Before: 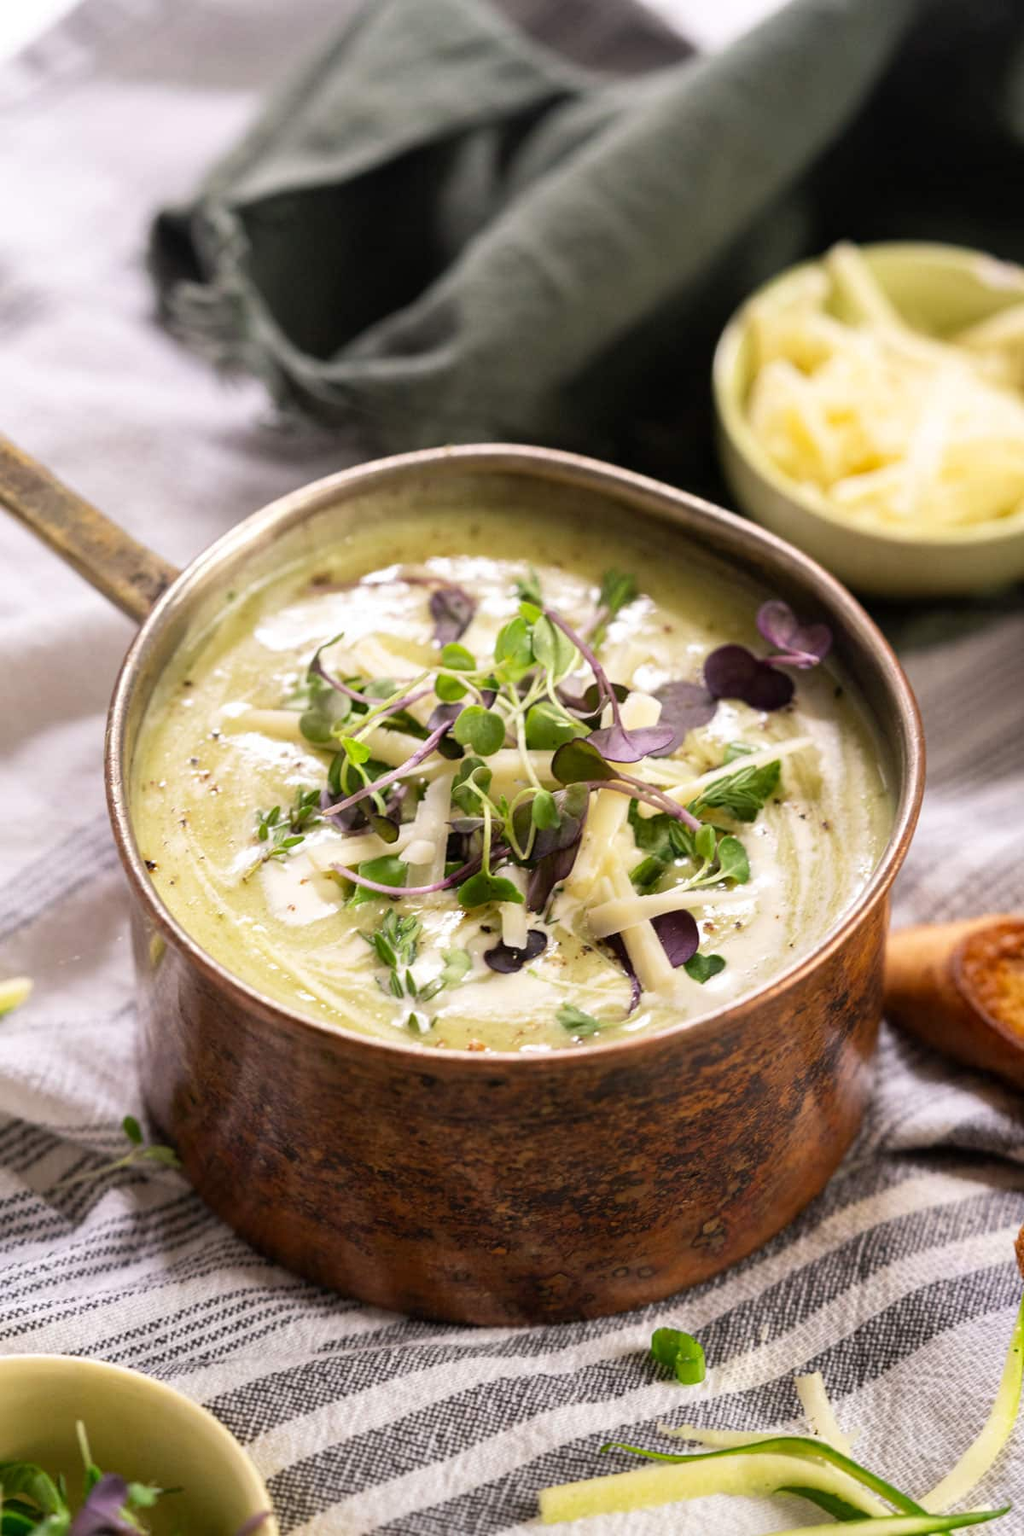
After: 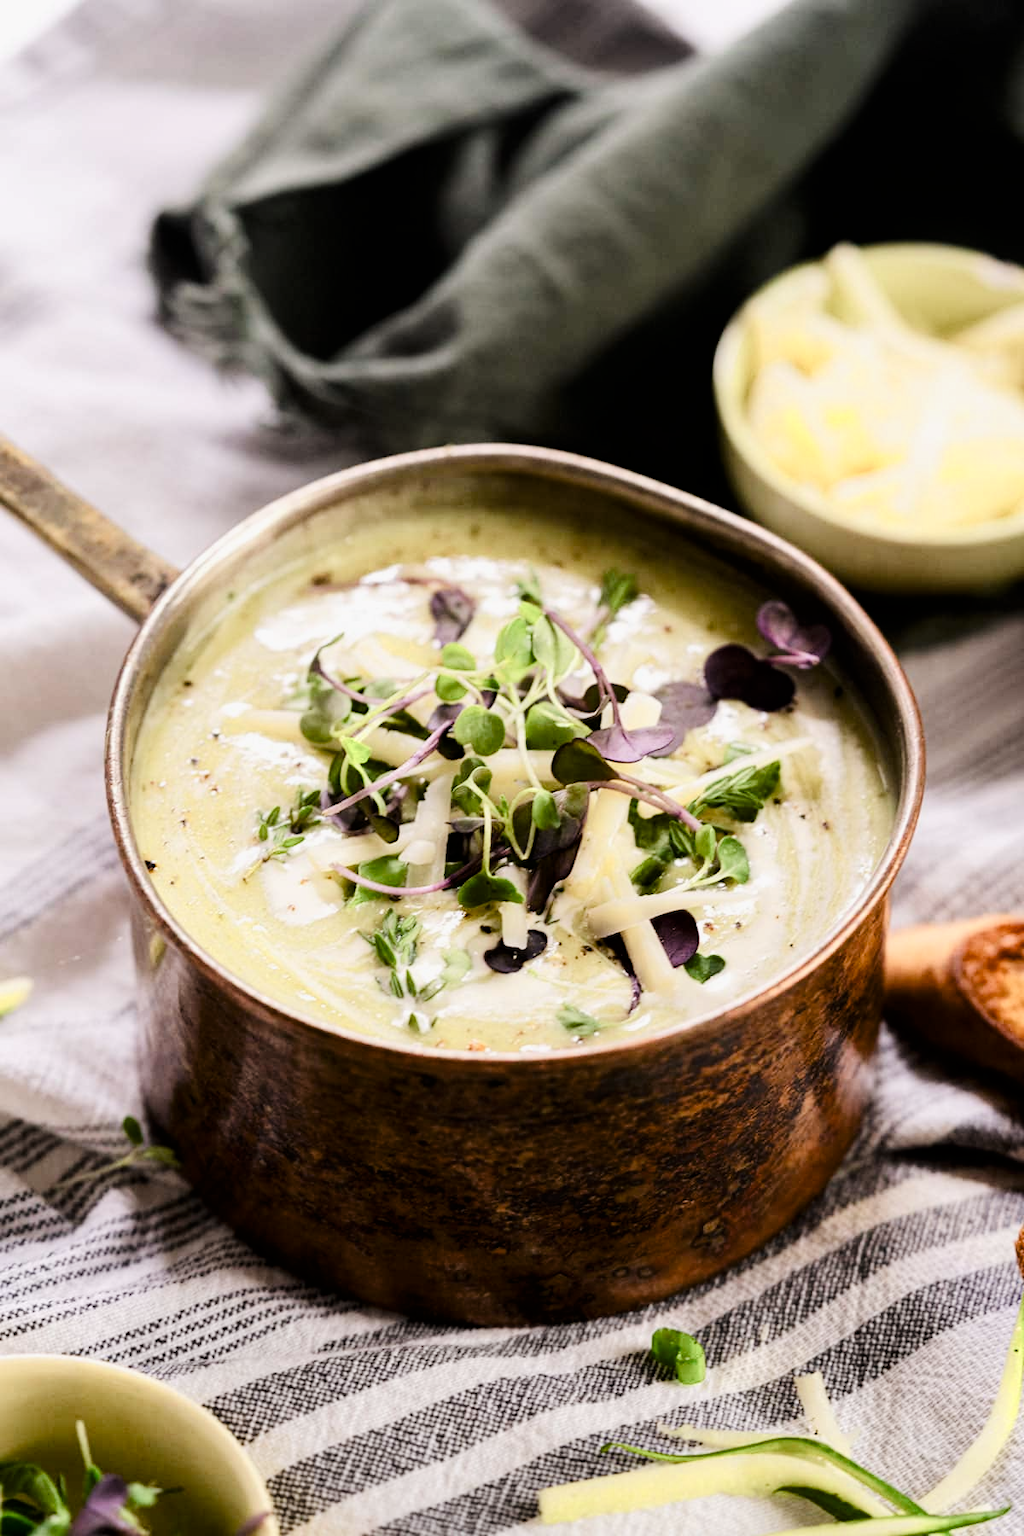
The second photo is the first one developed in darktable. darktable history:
tone curve: curves: ch0 [(0, 0) (0.049, 0.01) (0.154, 0.081) (0.491, 0.519) (0.748, 0.765) (1, 0.919)]; ch1 [(0, 0) (0.172, 0.123) (0.317, 0.272) (0.391, 0.424) (0.499, 0.497) (0.531, 0.541) (0.615, 0.608) (0.741, 0.783) (1, 1)]; ch2 [(0, 0) (0.411, 0.424) (0.483, 0.478) (0.546, 0.532) (0.652, 0.633) (1, 1)], color space Lab, linked channels, preserve colors none
color balance rgb: linear chroma grading › shadows 15.48%, perceptual saturation grading › global saturation -0.085%, perceptual saturation grading › highlights -31.429%, perceptual saturation grading › mid-tones 5.803%, perceptual saturation grading › shadows 17.803%, global vibrance 9.577%, contrast 14.699%, saturation formula JzAzBz (2021)
